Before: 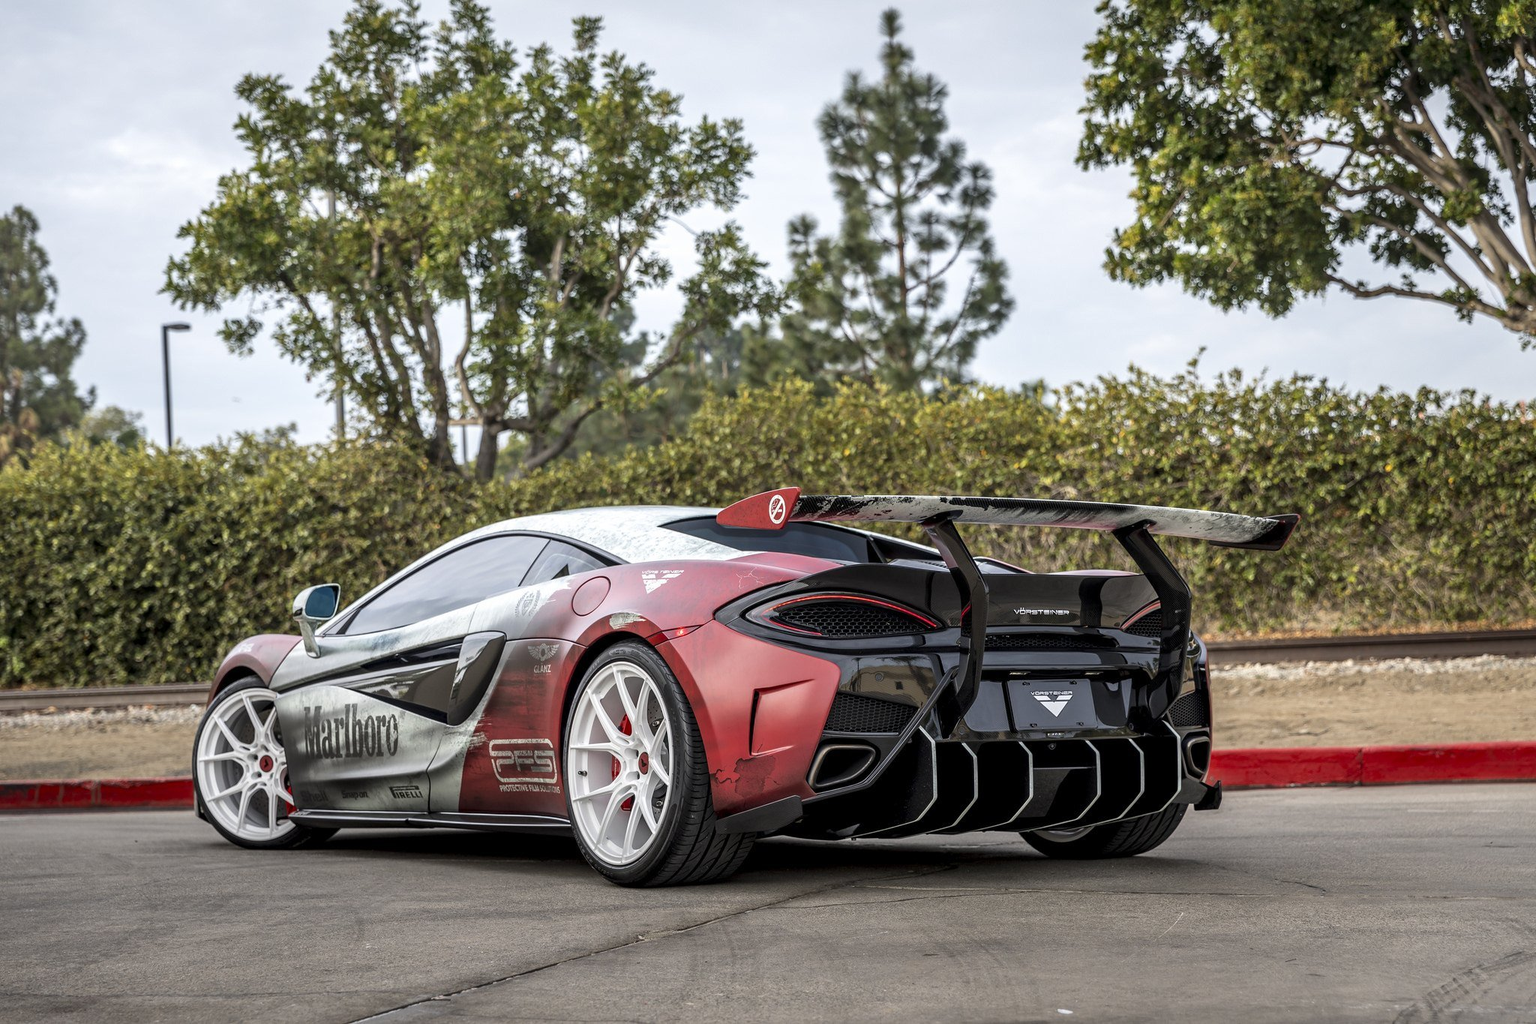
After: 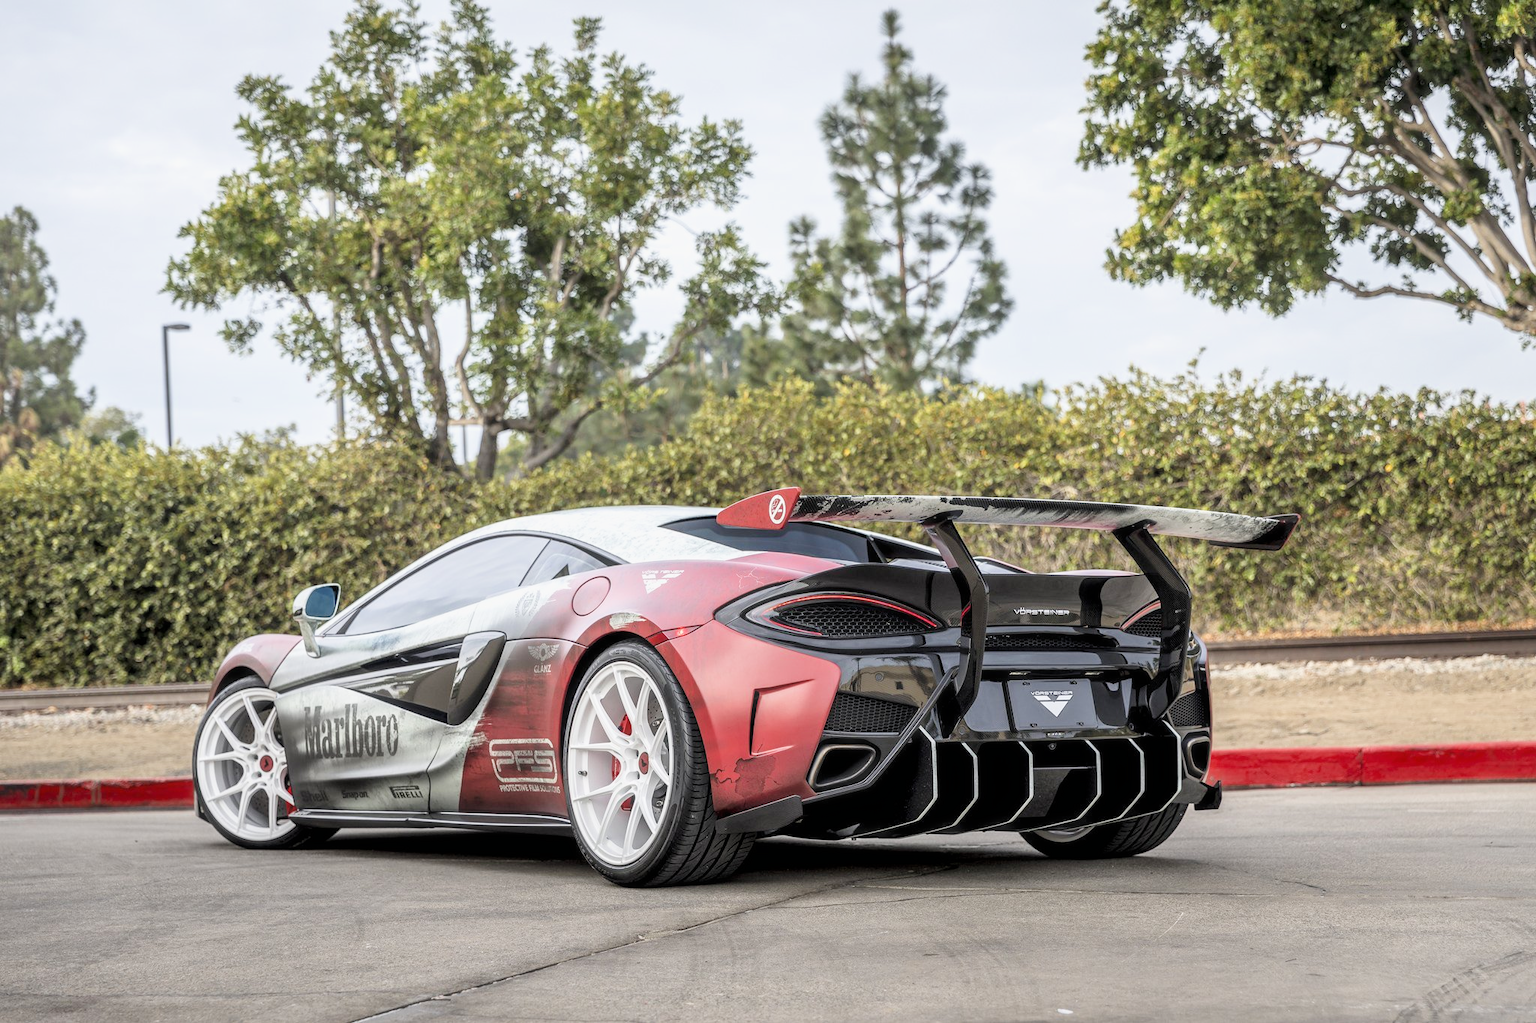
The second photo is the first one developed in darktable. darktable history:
exposure: exposure 1 EV, compensate highlight preservation false
haze removal: strength -0.05
filmic rgb: hardness 4.17, contrast 0.921
